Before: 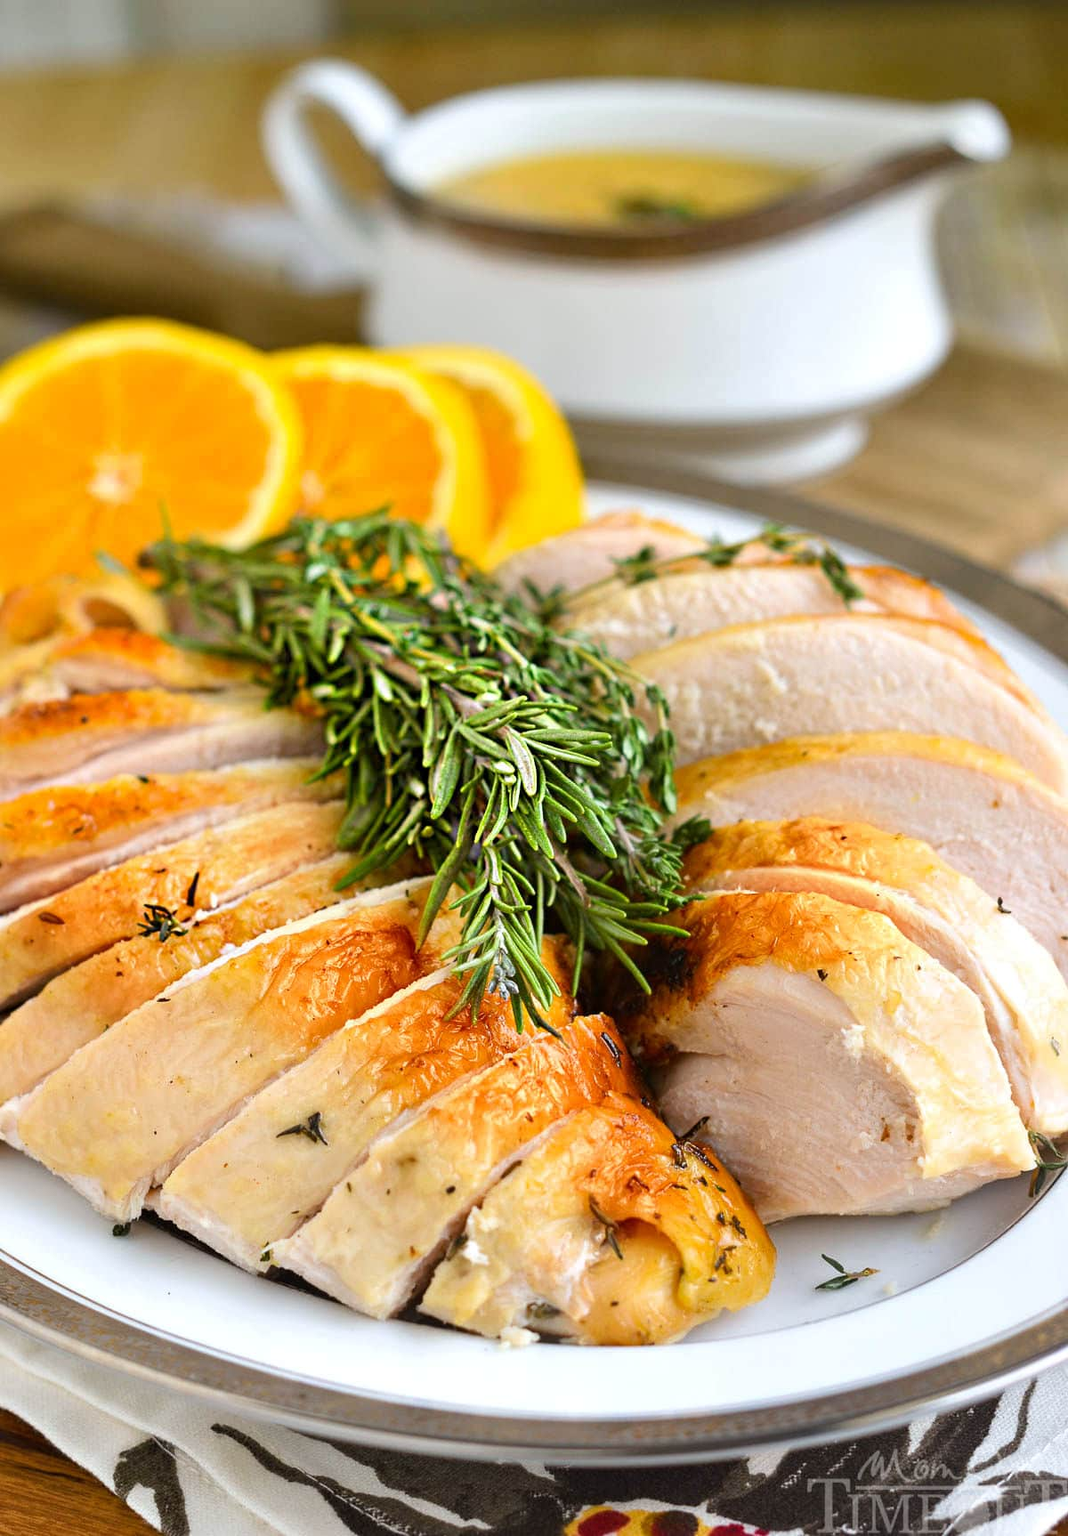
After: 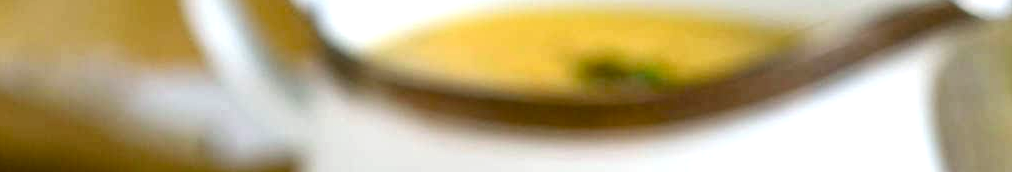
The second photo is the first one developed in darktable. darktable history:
color balance rgb: shadows lift › luminance -20%, power › hue 72.24°, highlights gain › luminance 15%, global offset › hue 171.6°, perceptual saturation grading › highlights -15%, perceptual saturation grading › shadows 25%, global vibrance 30%, contrast 10%
crop and rotate: left 9.644%, top 9.491%, right 6.021%, bottom 80.509%
